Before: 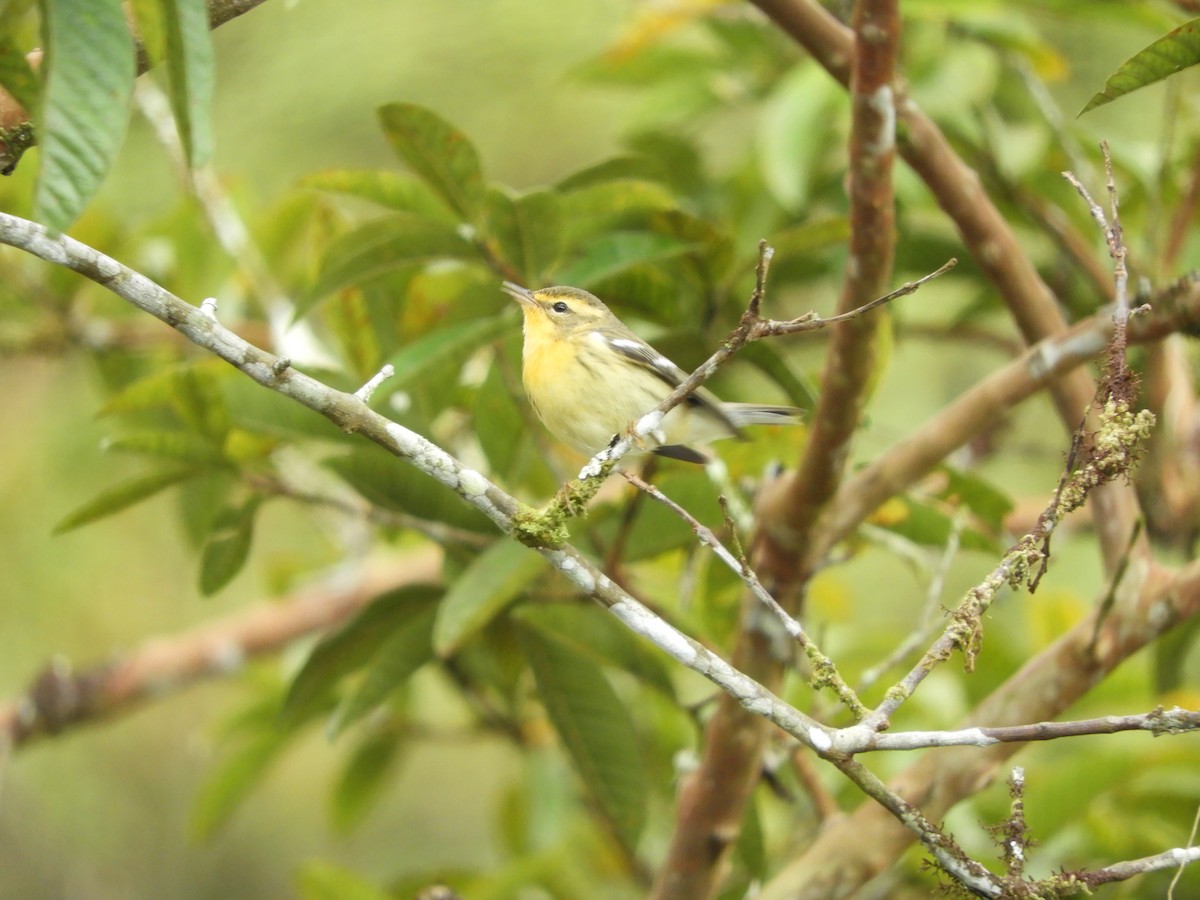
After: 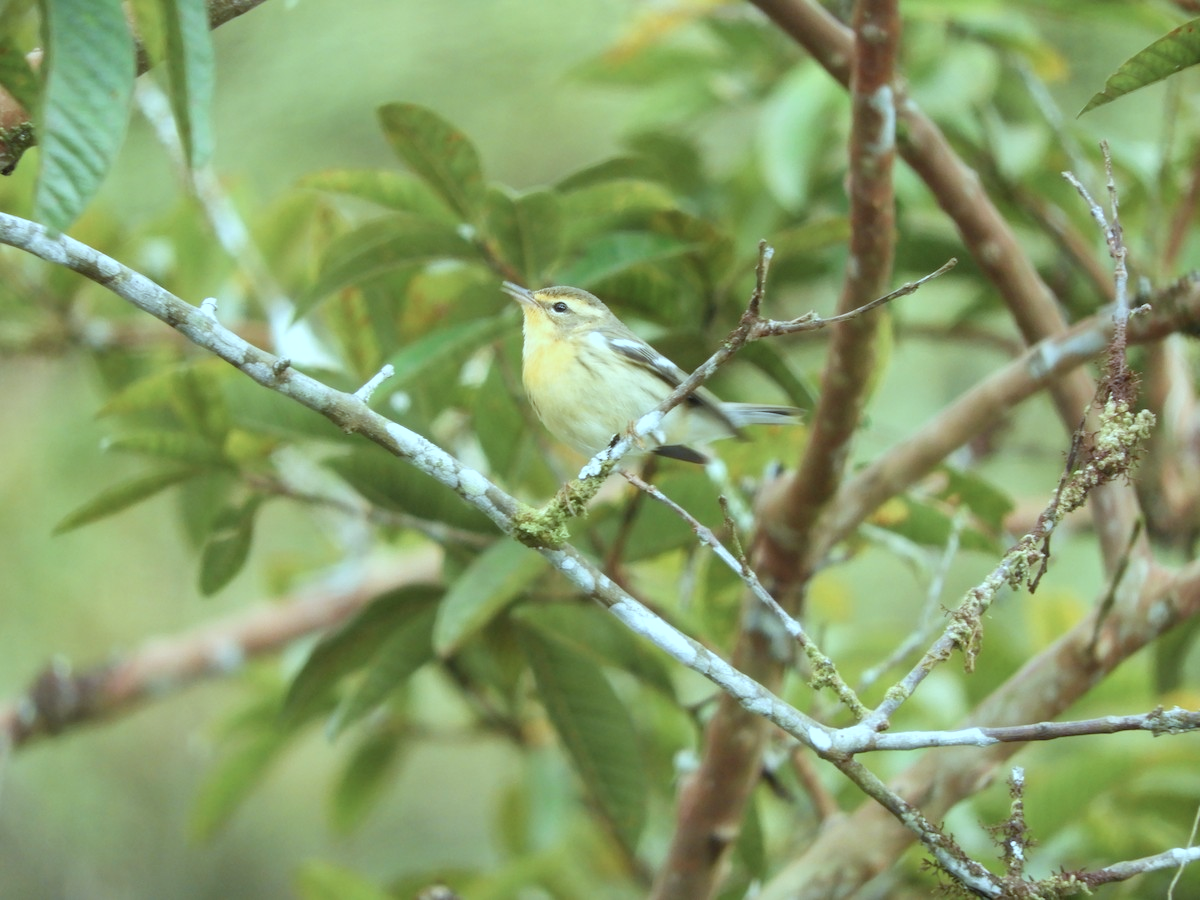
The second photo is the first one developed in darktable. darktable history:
contrast brightness saturation: saturation -0.066
color correction: highlights a* -10.59, highlights b* -19.35
